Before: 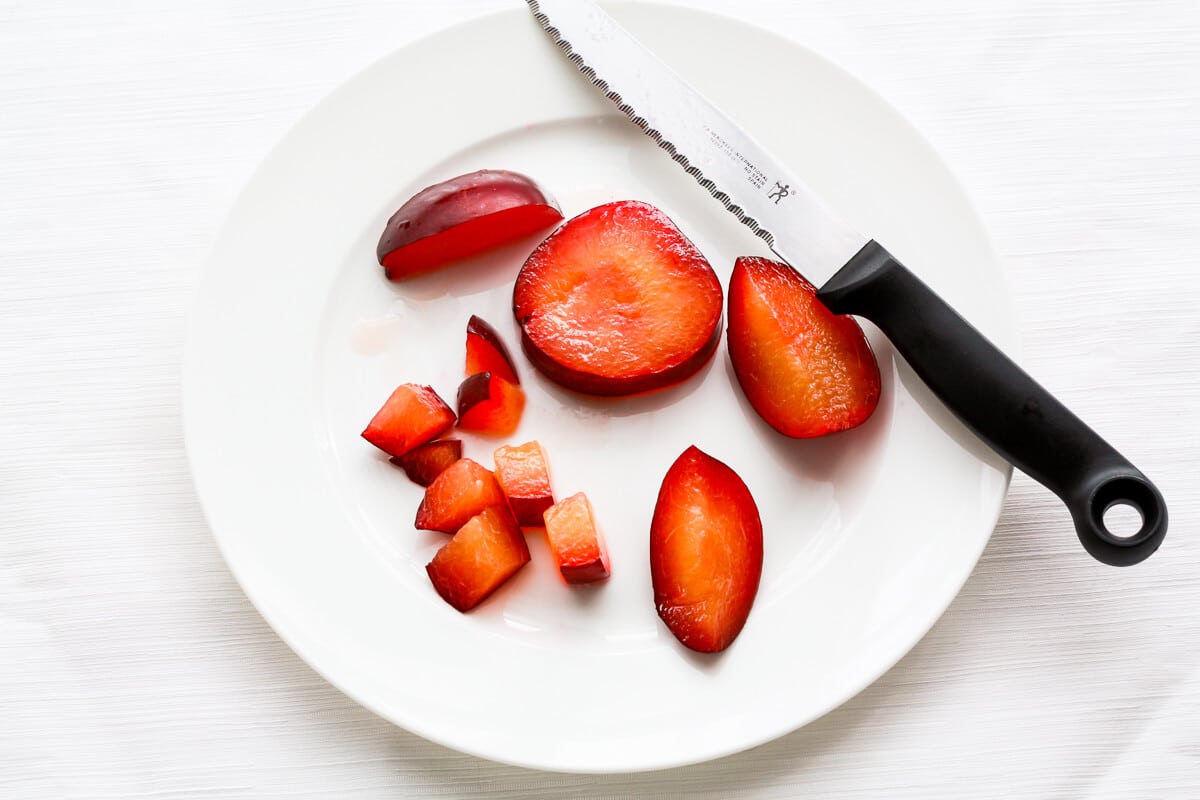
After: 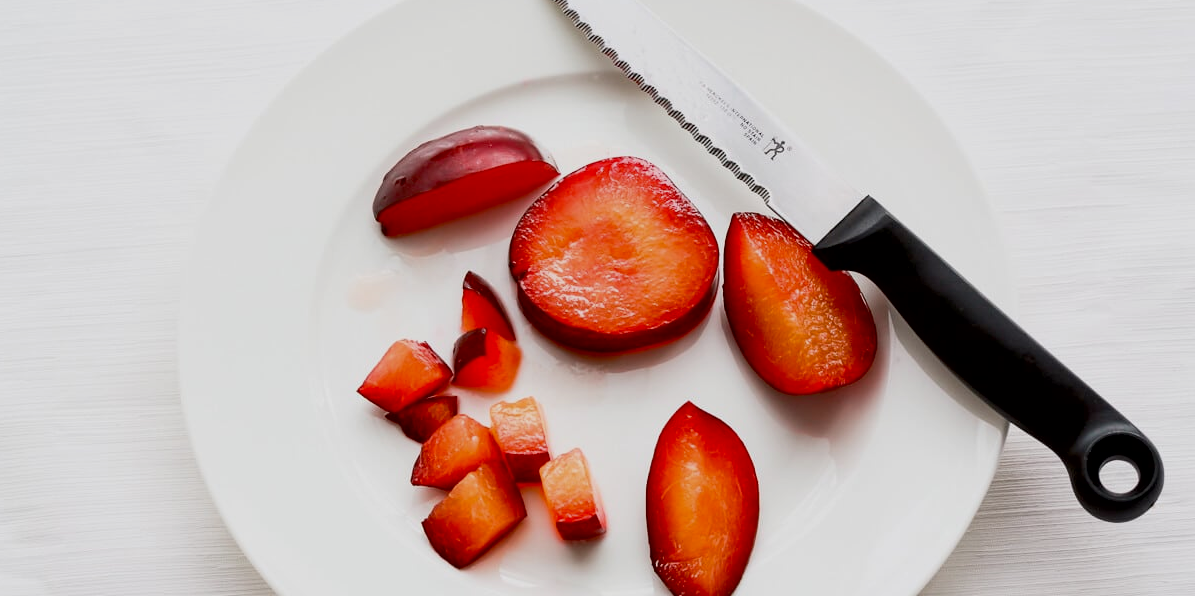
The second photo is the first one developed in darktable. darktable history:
contrast brightness saturation: contrast 0.096, brightness 0.023, saturation 0.016
exposure: black level correction 0.011, exposure -0.473 EV, compensate highlight preservation false
crop: left 0.35%, top 5.55%, bottom 19.892%
